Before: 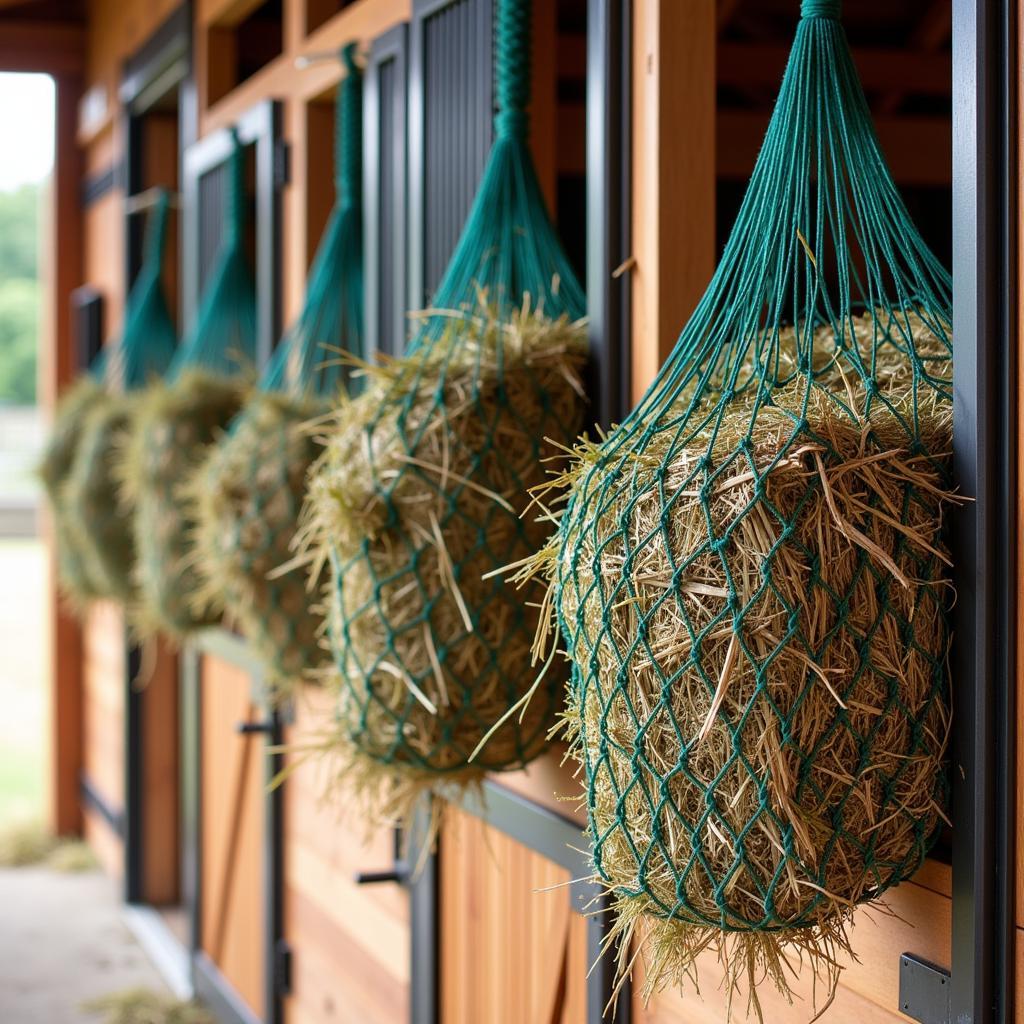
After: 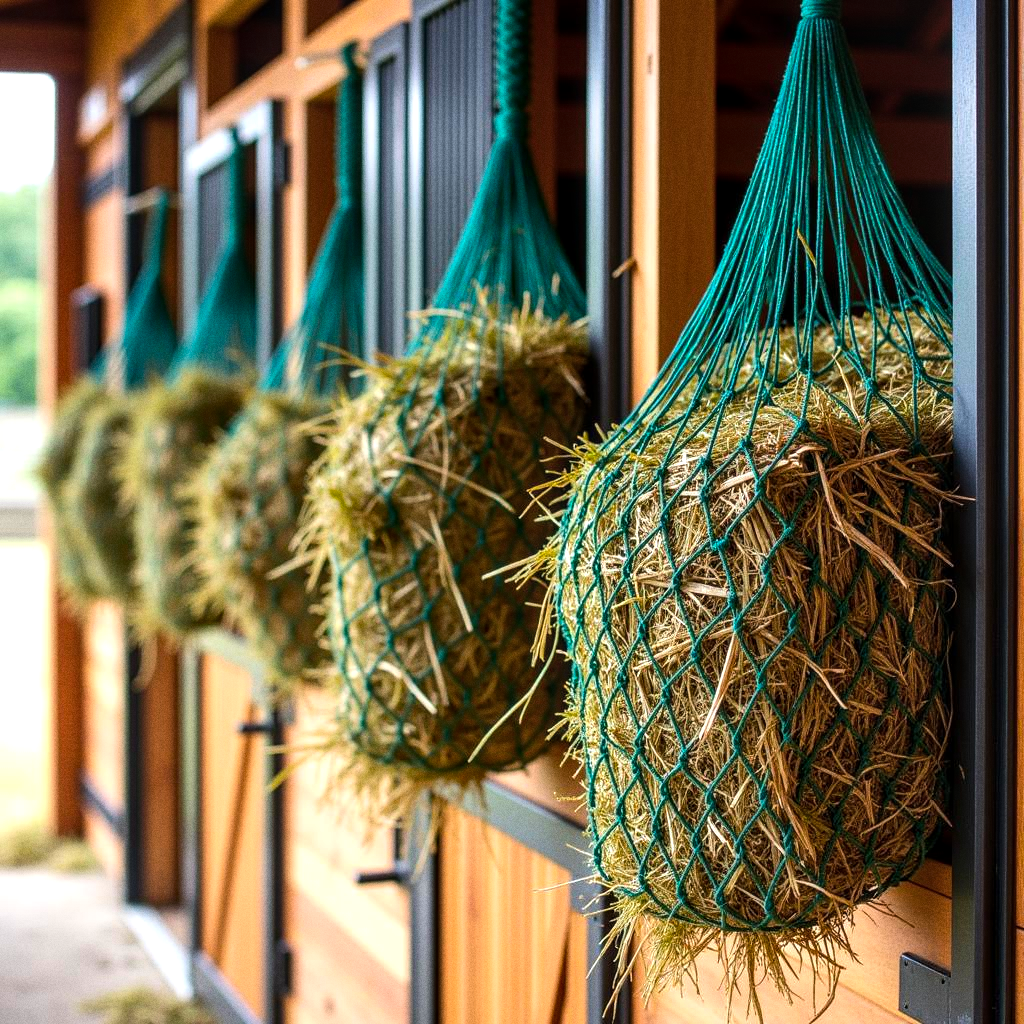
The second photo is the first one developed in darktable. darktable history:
tone equalizer: -8 EV -0.417 EV, -7 EV -0.389 EV, -6 EV -0.333 EV, -5 EV -0.222 EV, -3 EV 0.222 EV, -2 EV 0.333 EV, -1 EV 0.389 EV, +0 EV 0.417 EV, edges refinement/feathering 500, mask exposure compensation -1.57 EV, preserve details no
color balance rgb: global vibrance 42.74%
grain: coarseness 0.09 ISO
local contrast: on, module defaults
